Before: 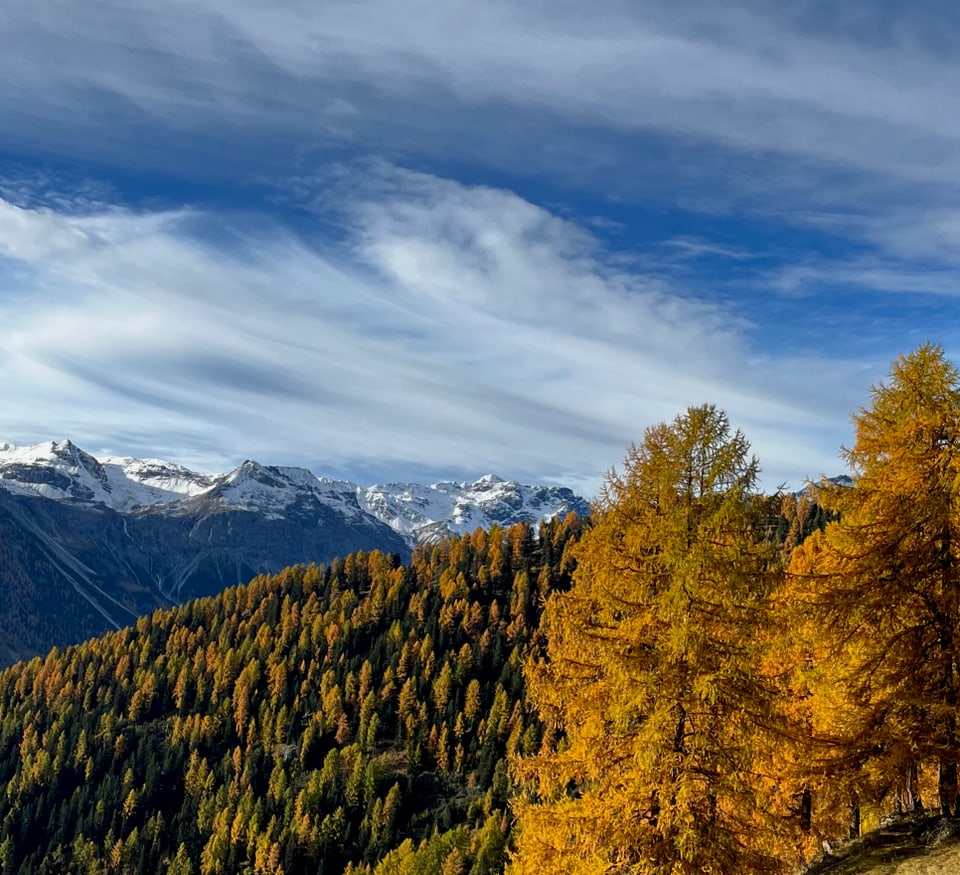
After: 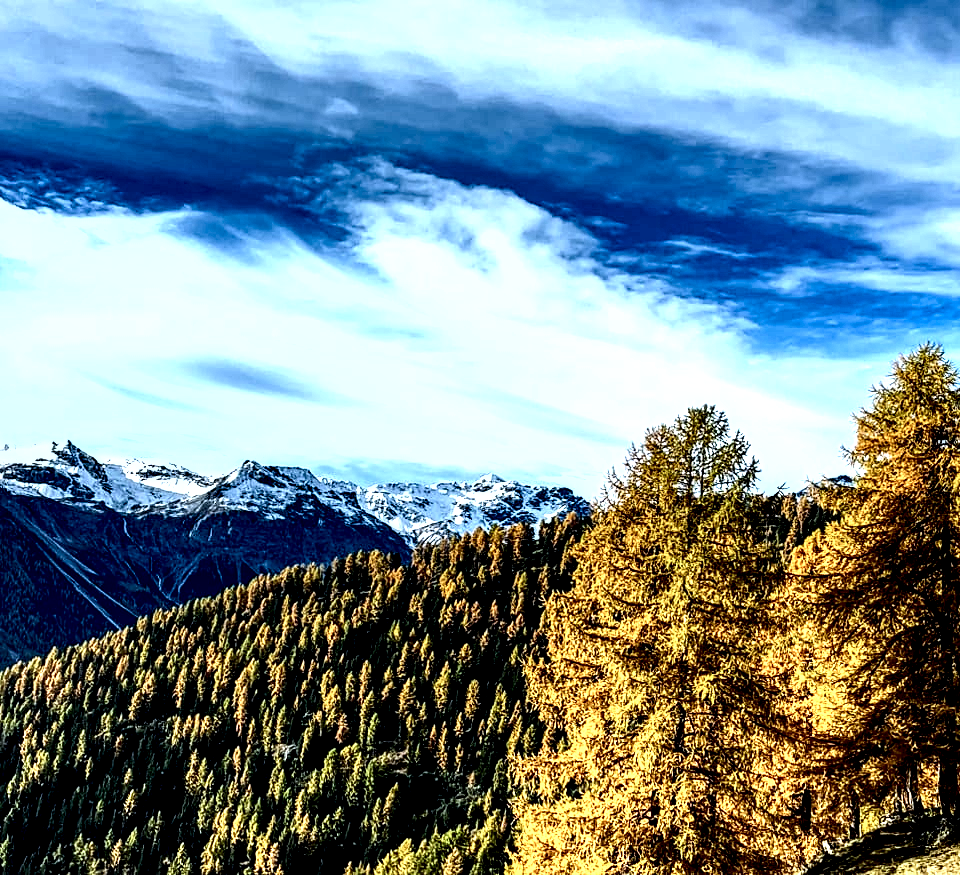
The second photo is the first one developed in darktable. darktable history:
shadows and highlights: shadows -8.94, white point adjustment 1.39, highlights 10.75
exposure: exposure 0.669 EV, compensate highlight preservation false
color calibration: gray › normalize channels true, illuminant F (fluorescent), F source F9 (Cool White Deluxe 4150 K) – high CRI, x 0.375, y 0.373, temperature 4149.51 K, gamut compression 0.016
contrast brightness saturation: contrast 0.274
local contrast: shadows 182%, detail 223%
levels: levels [0, 0.476, 0.951]
sharpen: radius 1.837, amount 0.39, threshold 1.527
